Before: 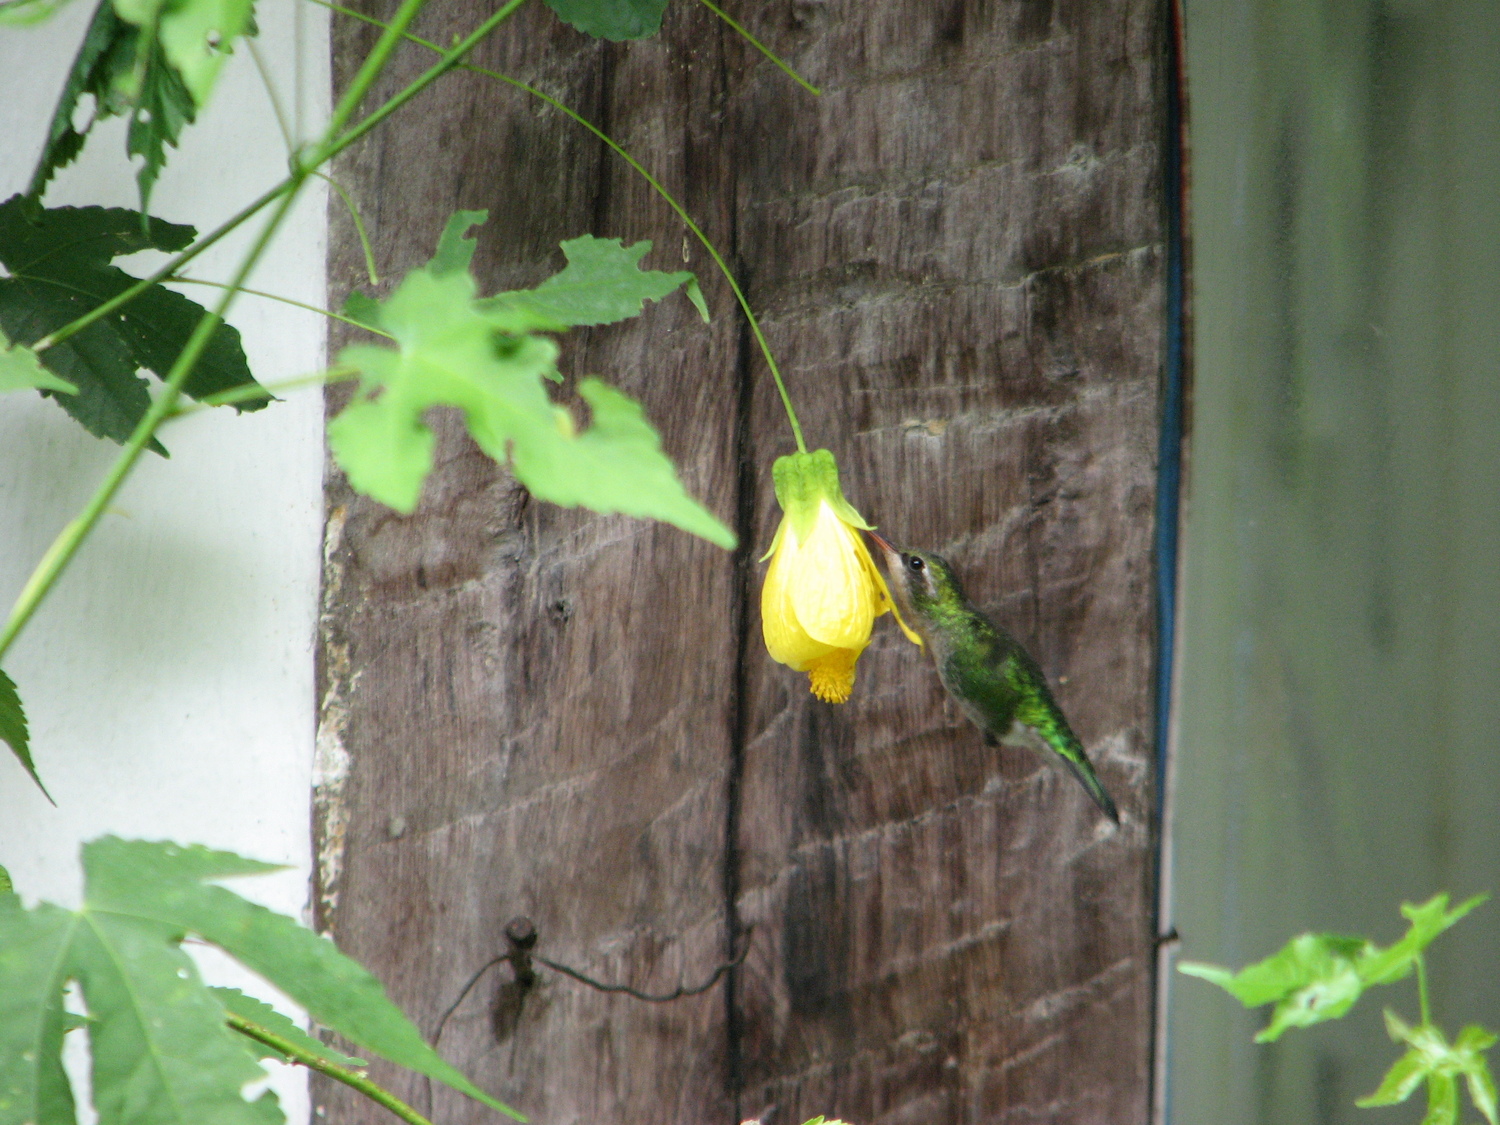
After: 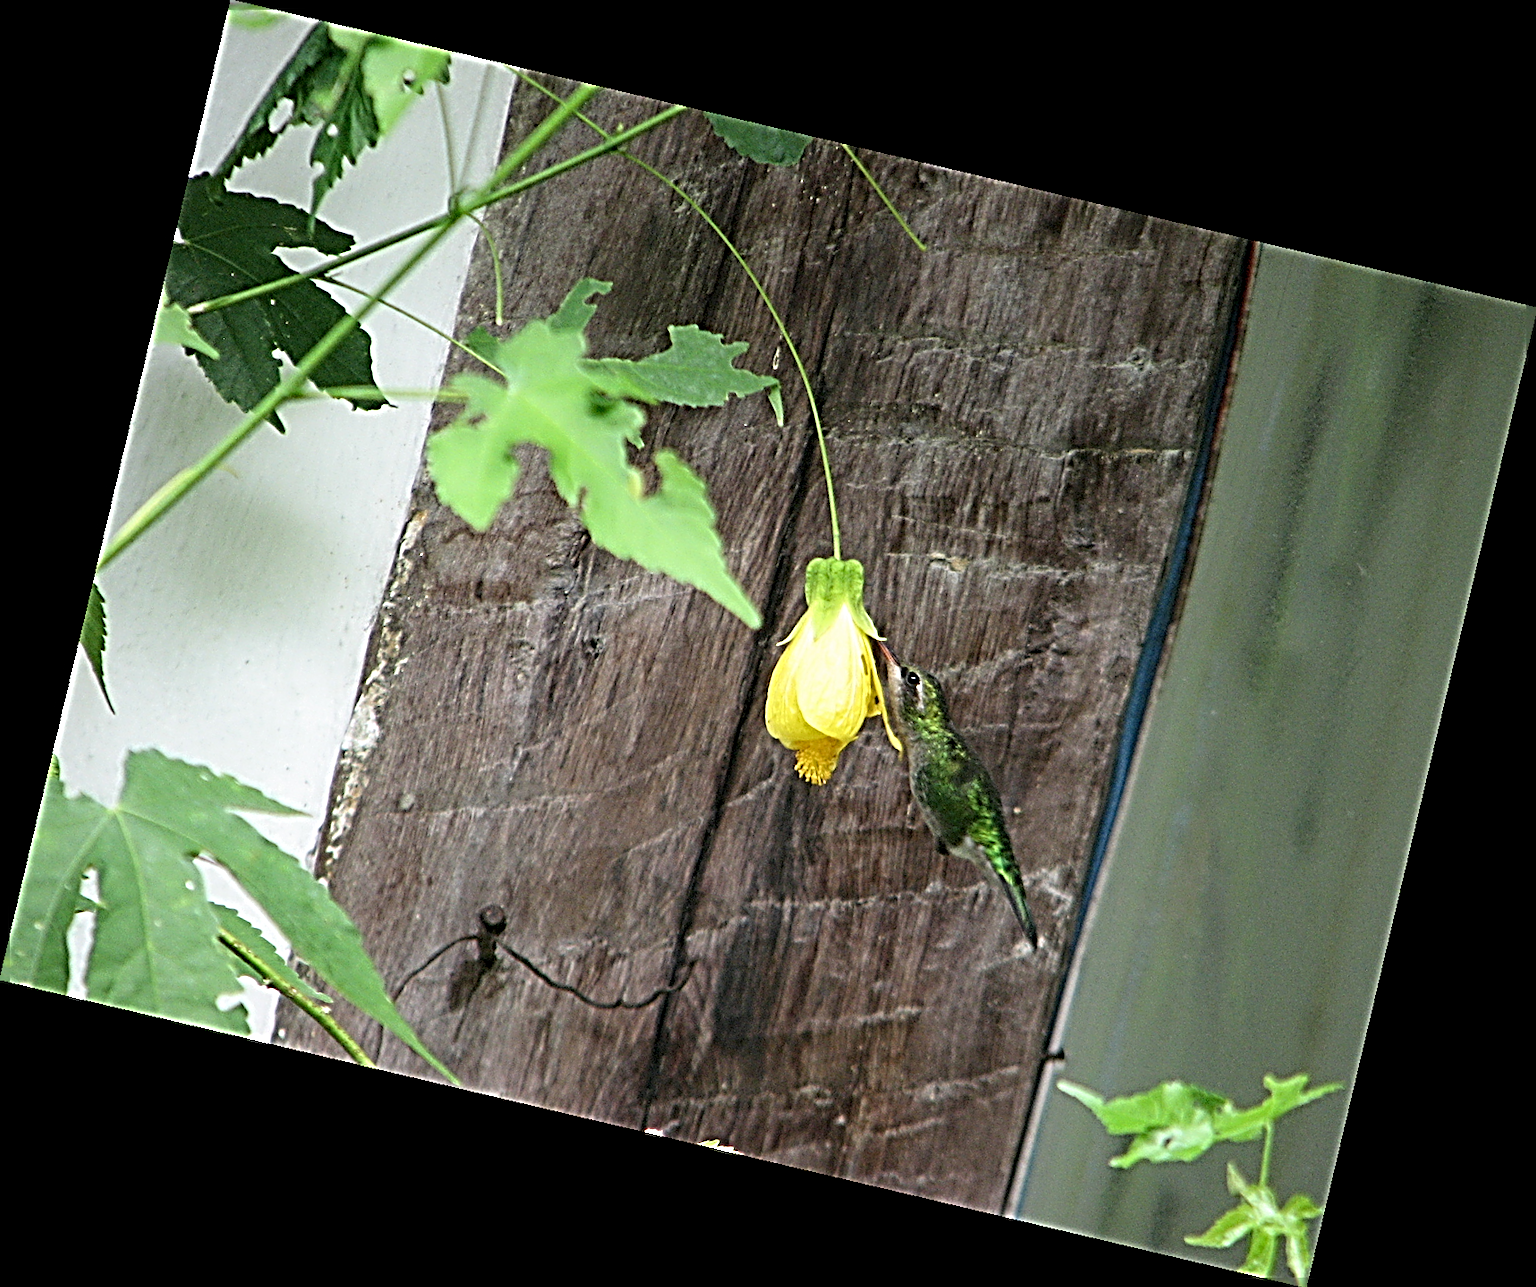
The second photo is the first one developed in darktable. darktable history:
rotate and perspective: rotation 13.27°, automatic cropping off
sharpen: radius 4.001, amount 2
